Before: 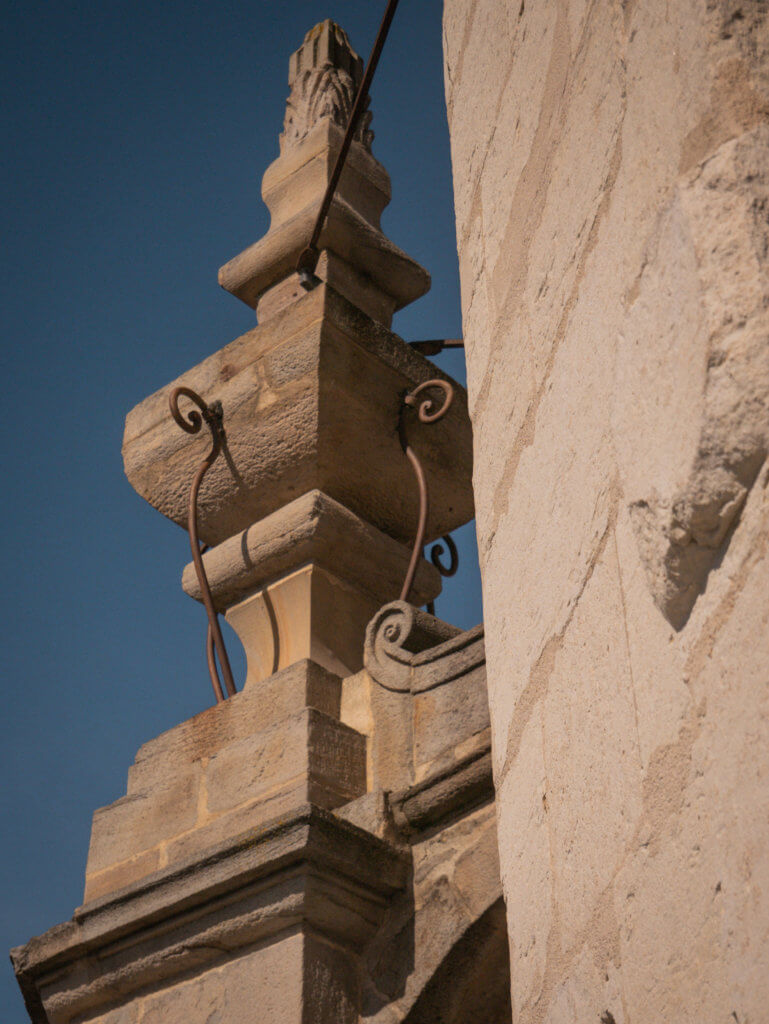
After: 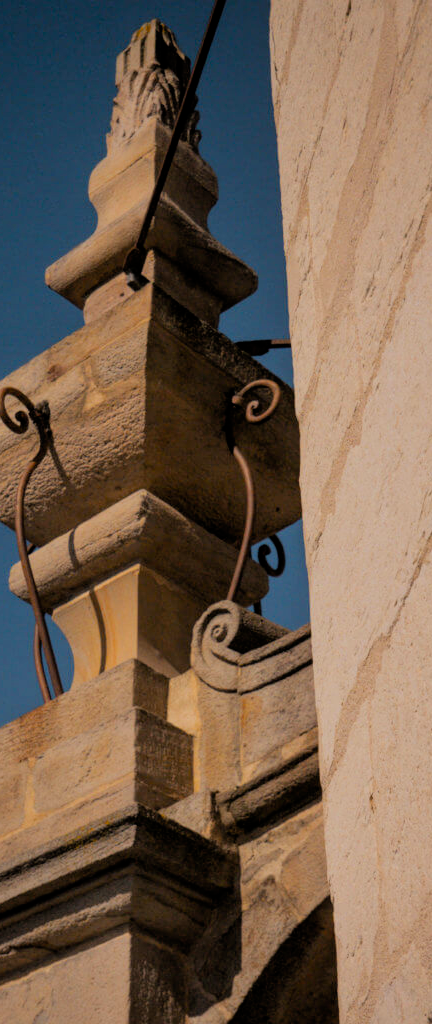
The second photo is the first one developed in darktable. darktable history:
crop and rotate: left 22.516%, right 21.234%
shadows and highlights: shadows 32, highlights -32, soften with gaussian
filmic rgb: black relative exposure -7.6 EV, white relative exposure 4.64 EV, threshold 3 EV, target black luminance 0%, hardness 3.55, latitude 50.51%, contrast 1.033, highlights saturation mix 10%, shadows ↔ highlights balance -0.198%, color science v4 (2020), enable highlight reconstruction true
